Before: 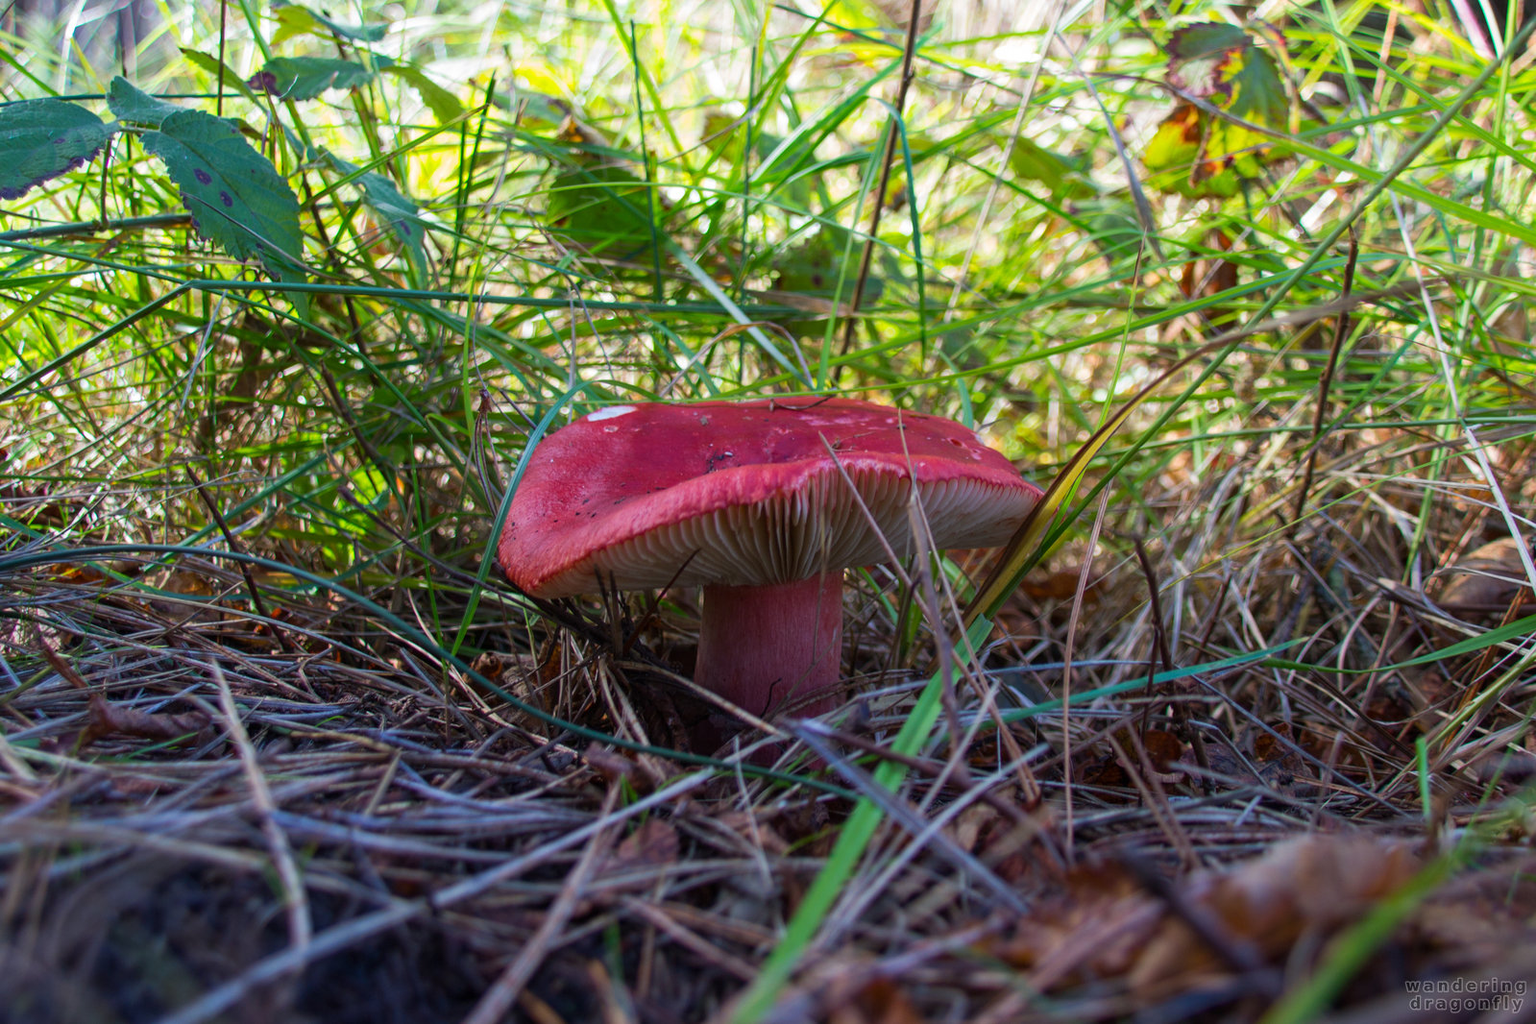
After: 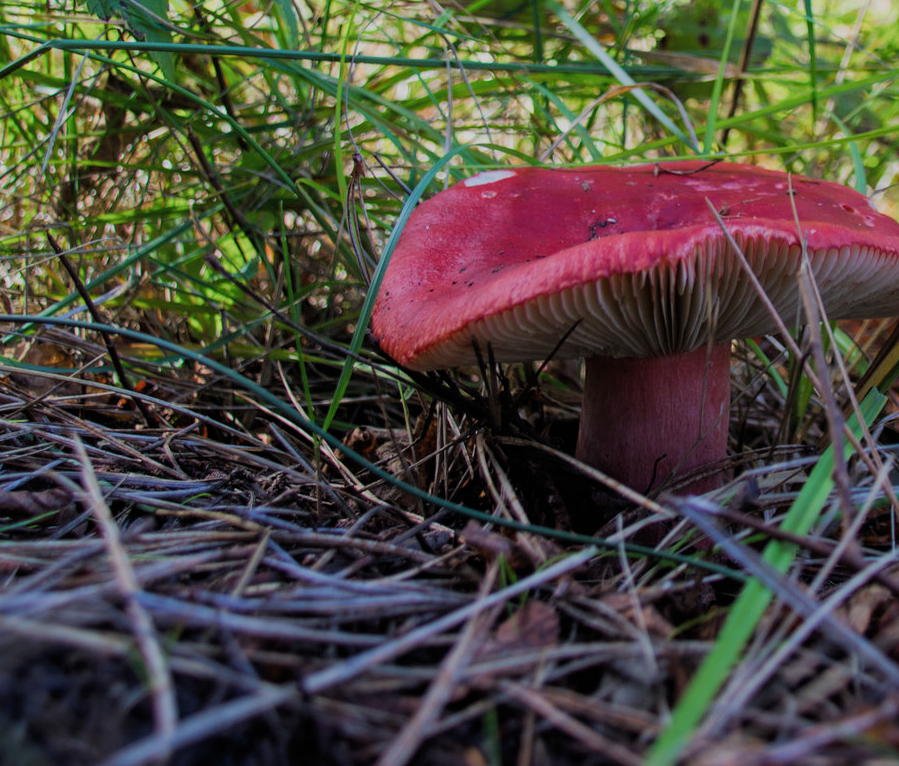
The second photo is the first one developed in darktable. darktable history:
filmic rgb: black relative exposure -7.65 EV, white relative exposure 4.56 EV, hardness 3.61, add noise in highlights 0, color science v3 (2019), use custom middle-gray values true, contrast in highlights soft
crop: left 9.222%, top 23.68%, right 34.549%, bottom 4.462%
